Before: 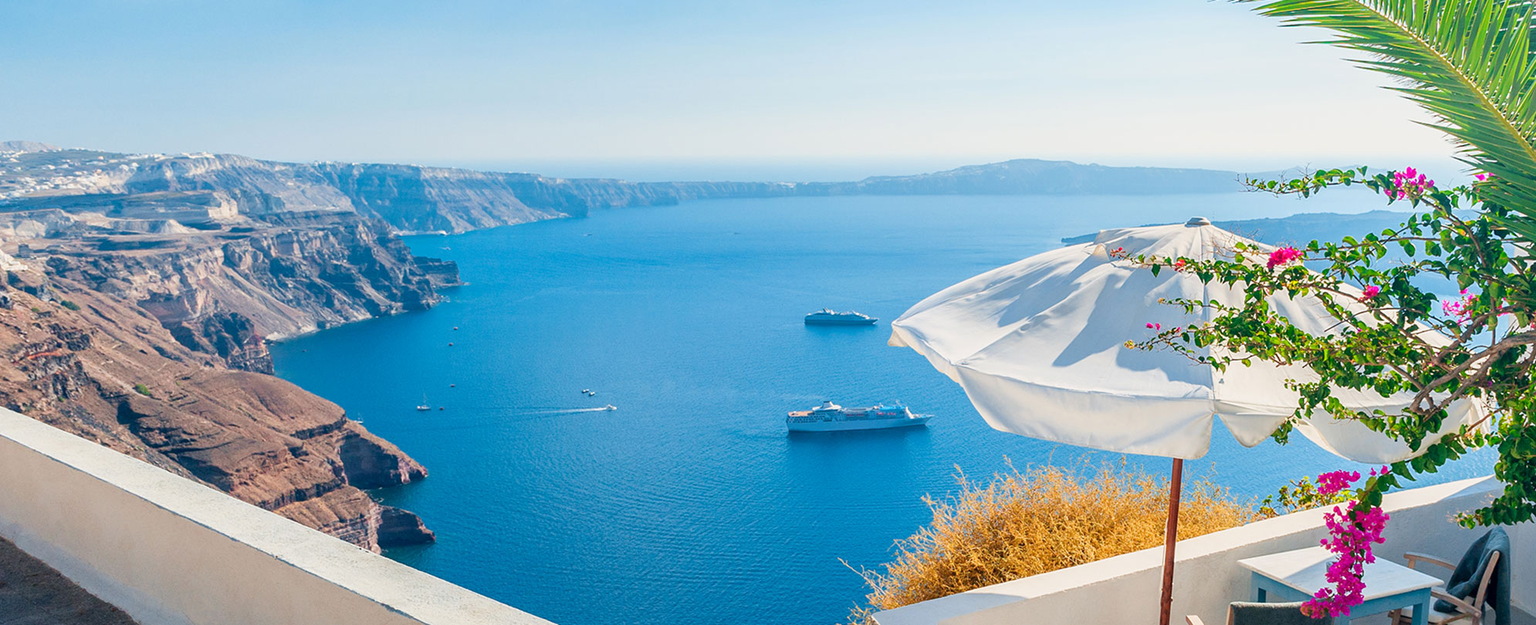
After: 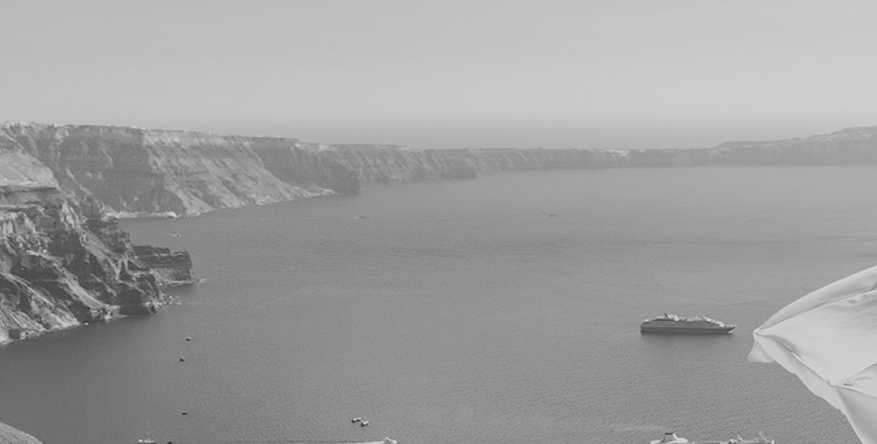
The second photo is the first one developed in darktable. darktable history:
monochrome: on, module defaults
crop: left 20.248%, top 10.86%, right 35.675%, bottom 34.321%
filmic rgb: black relative exposure -7.65 EV, white relative exposure 4.56 EV, hardness 3.61, contrast 1.05
